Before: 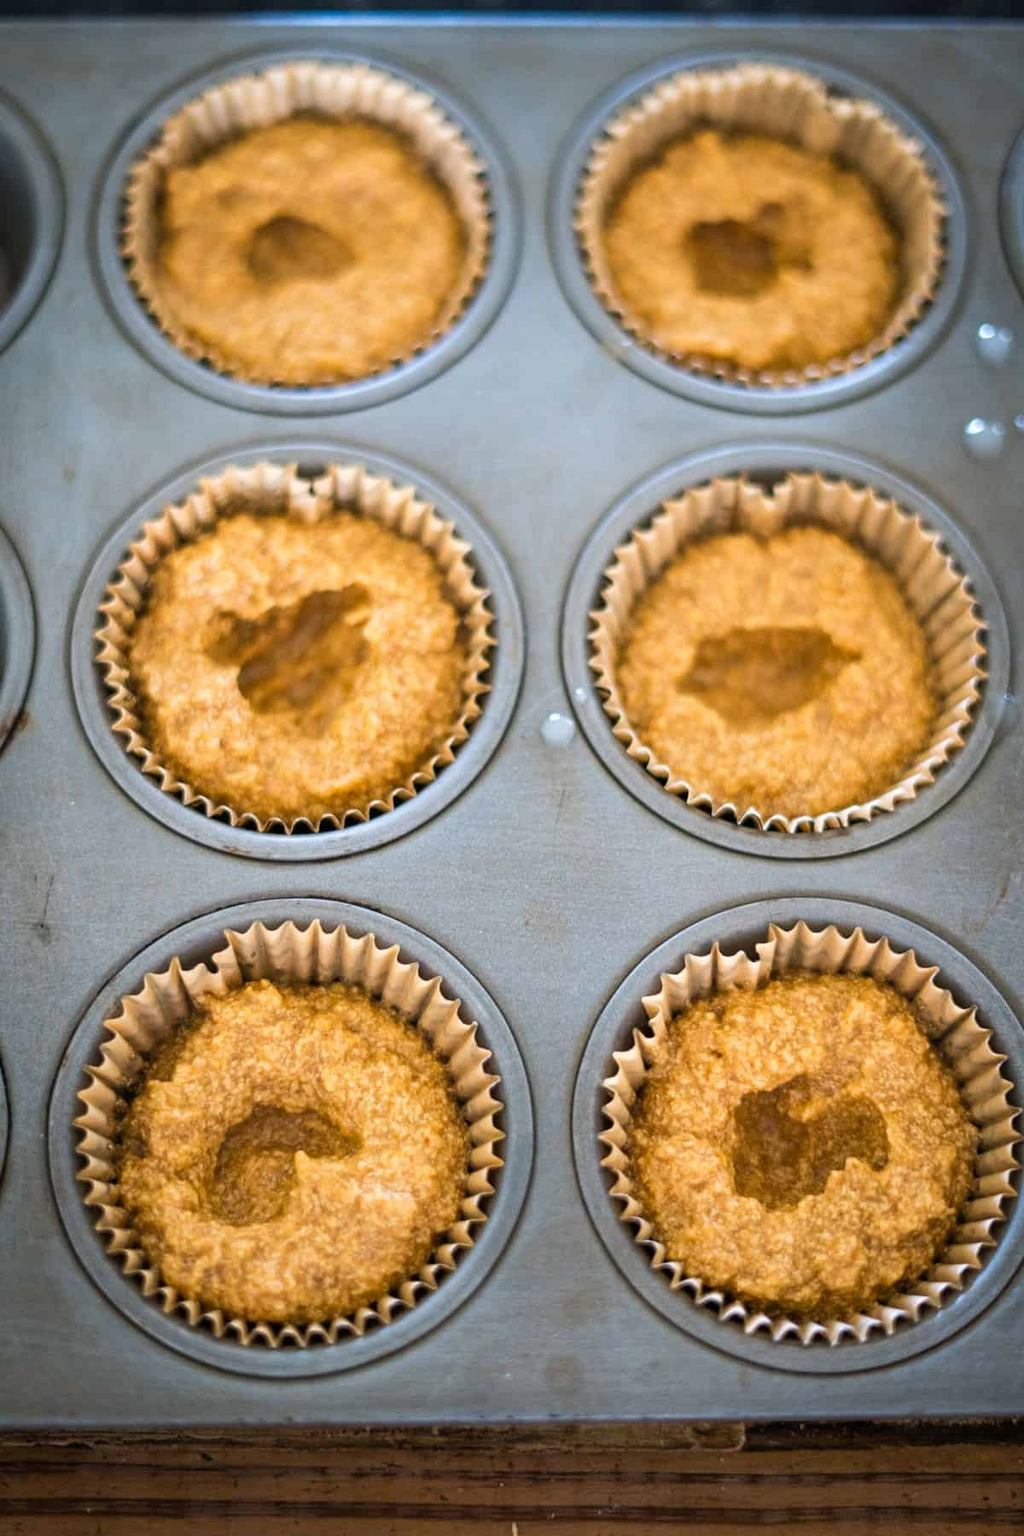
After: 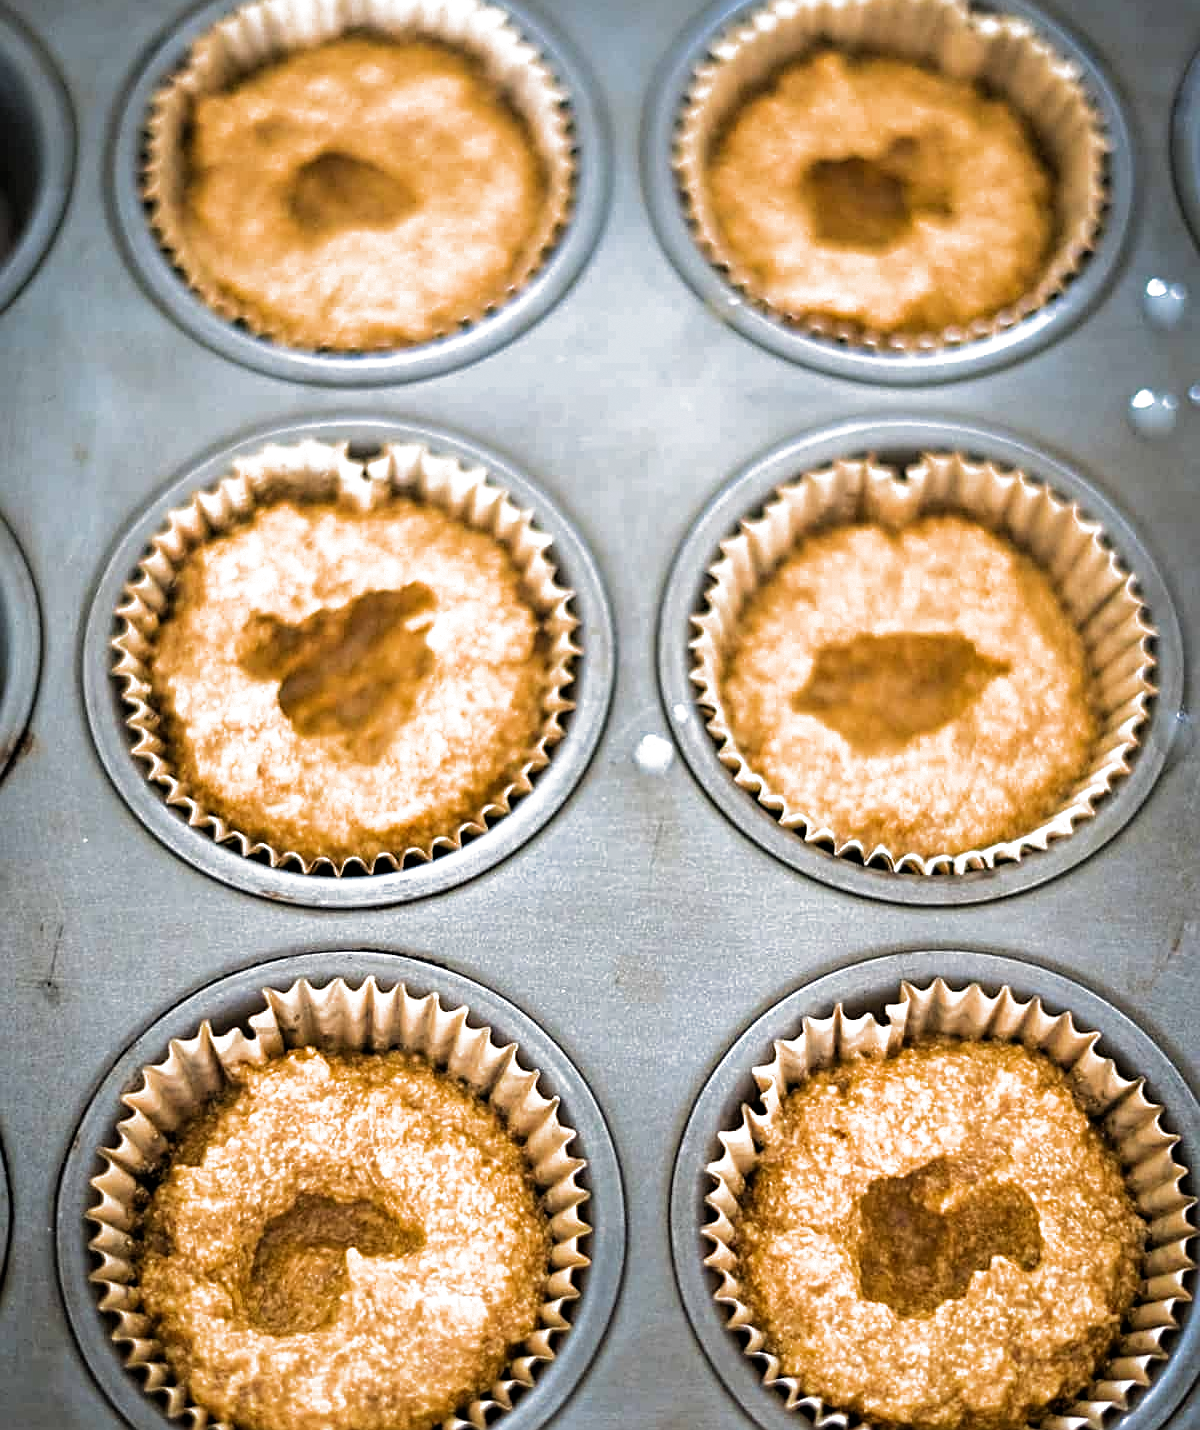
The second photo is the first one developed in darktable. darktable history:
sharpen: on, module defaults
crop and rotate: top 5.655%, bottom 14.853%
filmic rgb: black relative exposure -8.69 EV, white relative exposure 2.71 EV, target black luminance 0%, hardness 6.26, latitude 76.79%, contrast 1.327, shadows ↔ highlights balance -0.32%, preserve chrominance RGB euclidean norm (legacy), color science v4 (2020), enable highlight reconstruction true
